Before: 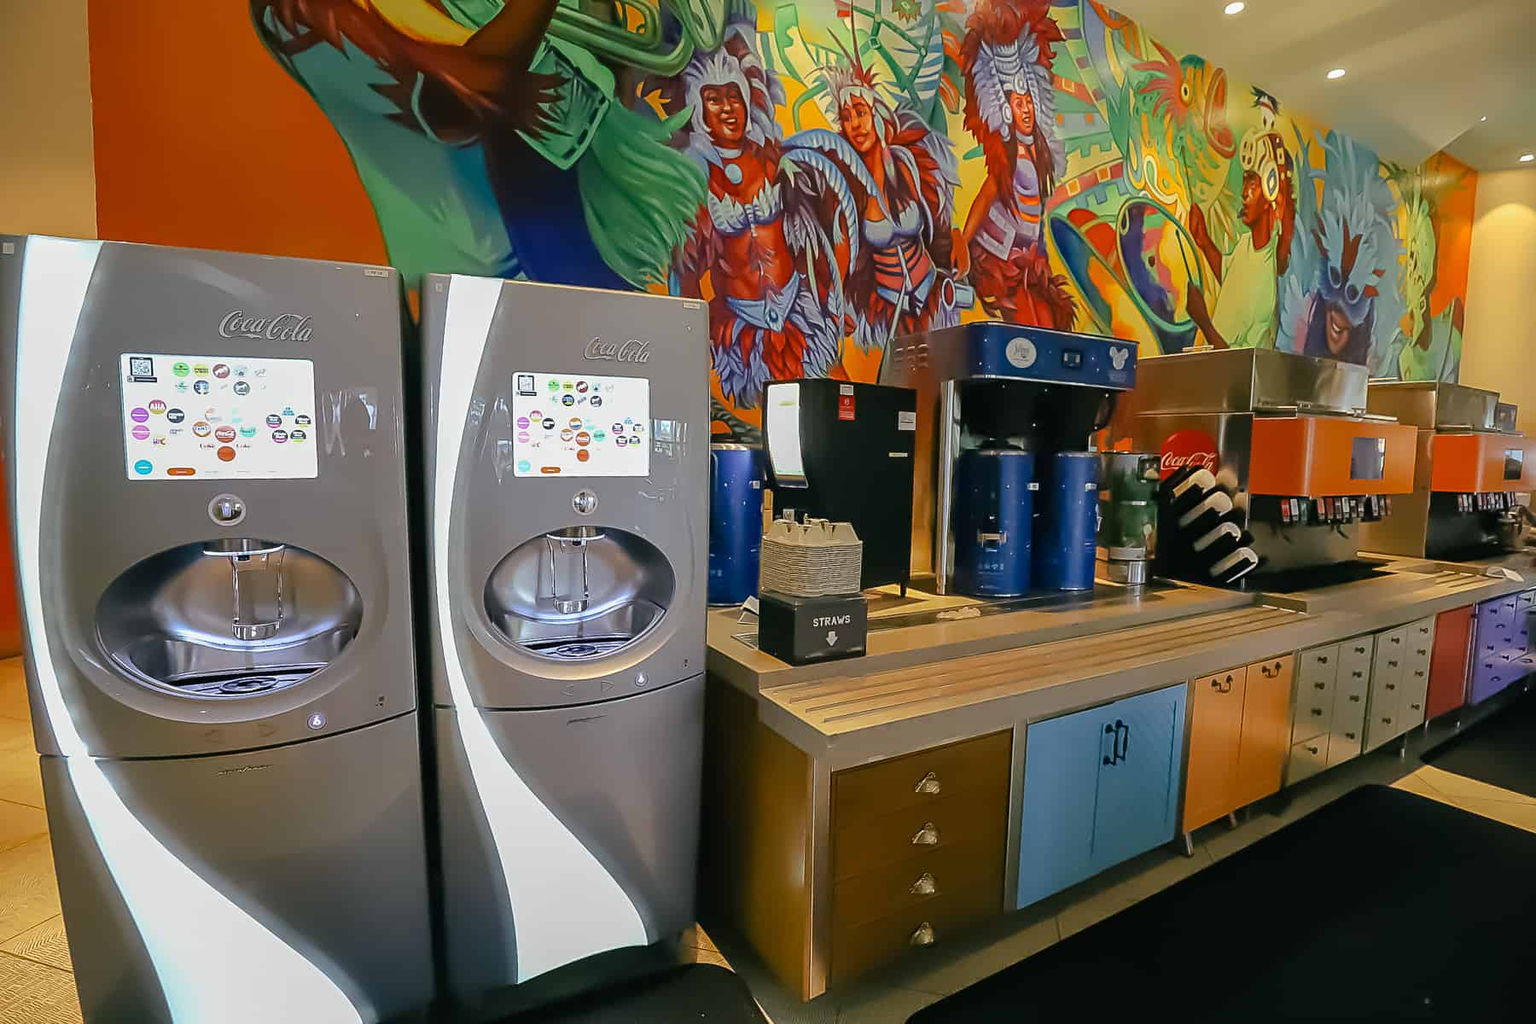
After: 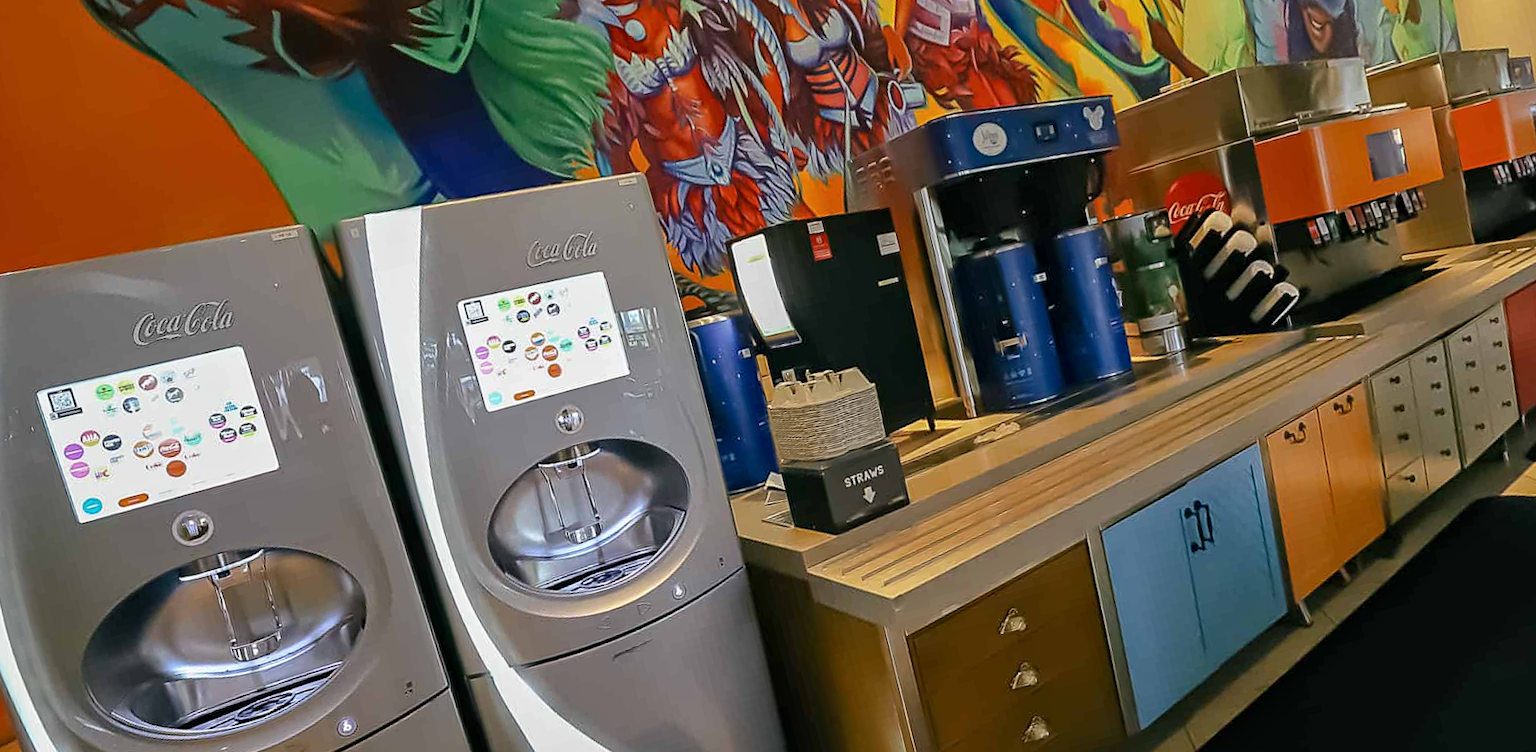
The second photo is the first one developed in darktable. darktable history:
local contrast: mode bilateral grid, contrast 28, coarseness 16, detail 115%, midtone range 0.2
rotate and perspective: rotation -14.8°, crop left 0.1, crop right 0.903, crop top 0.25, crop bottom 0.748
